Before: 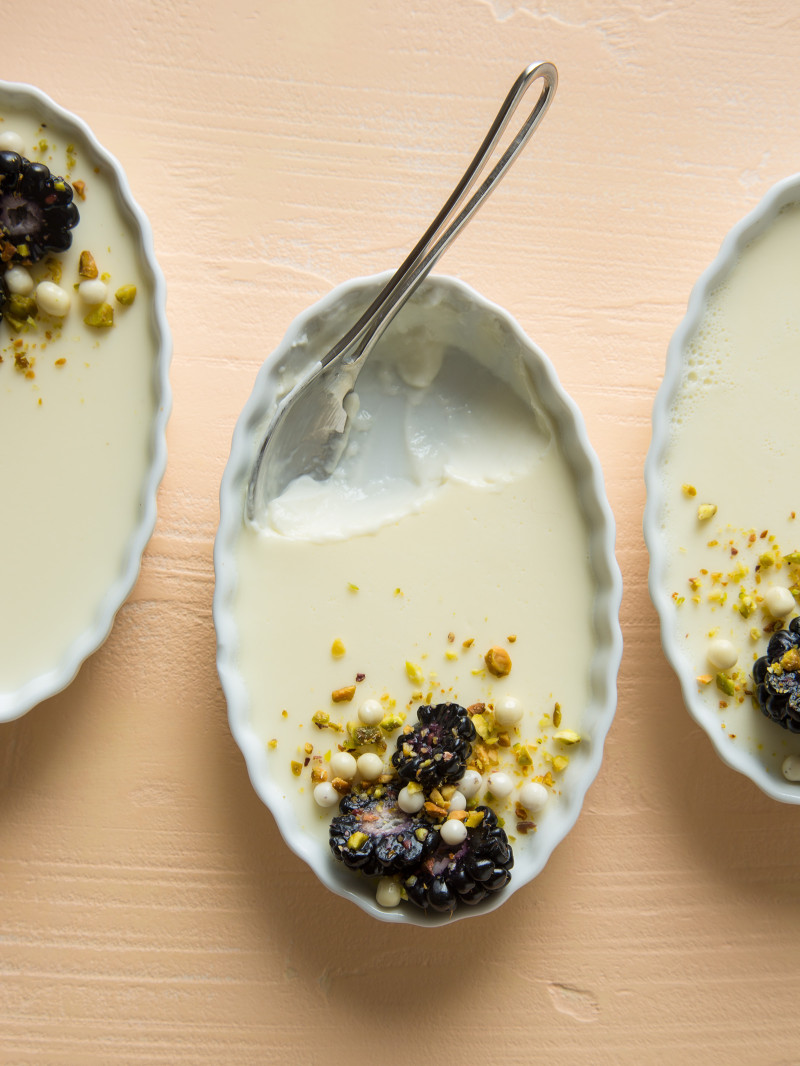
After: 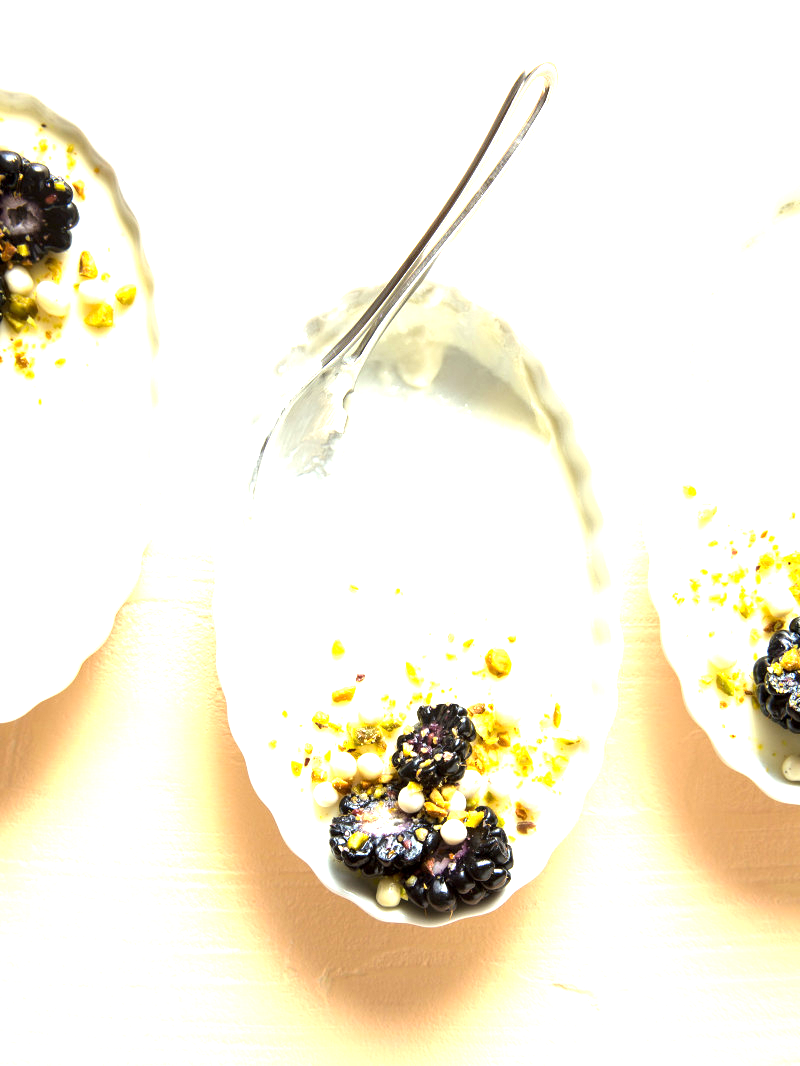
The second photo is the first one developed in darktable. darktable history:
exposure: black level correction 0.001, exposure 1.719 EV, compensate highlight preservation false
tone equalizer: -8 EV -0.439 EV, -7 EV -0.361 EV, -6 EV -0.342 EV, -5 EV -0.215 EV, -3 EV 0.197 EV, -2 EV 0.318 EV, -1 EV 0.402 EV, +0 EV 0.393 EV, edges refinement/feathering 500, mask exposure compensation -1.57 EV, preserve details no
